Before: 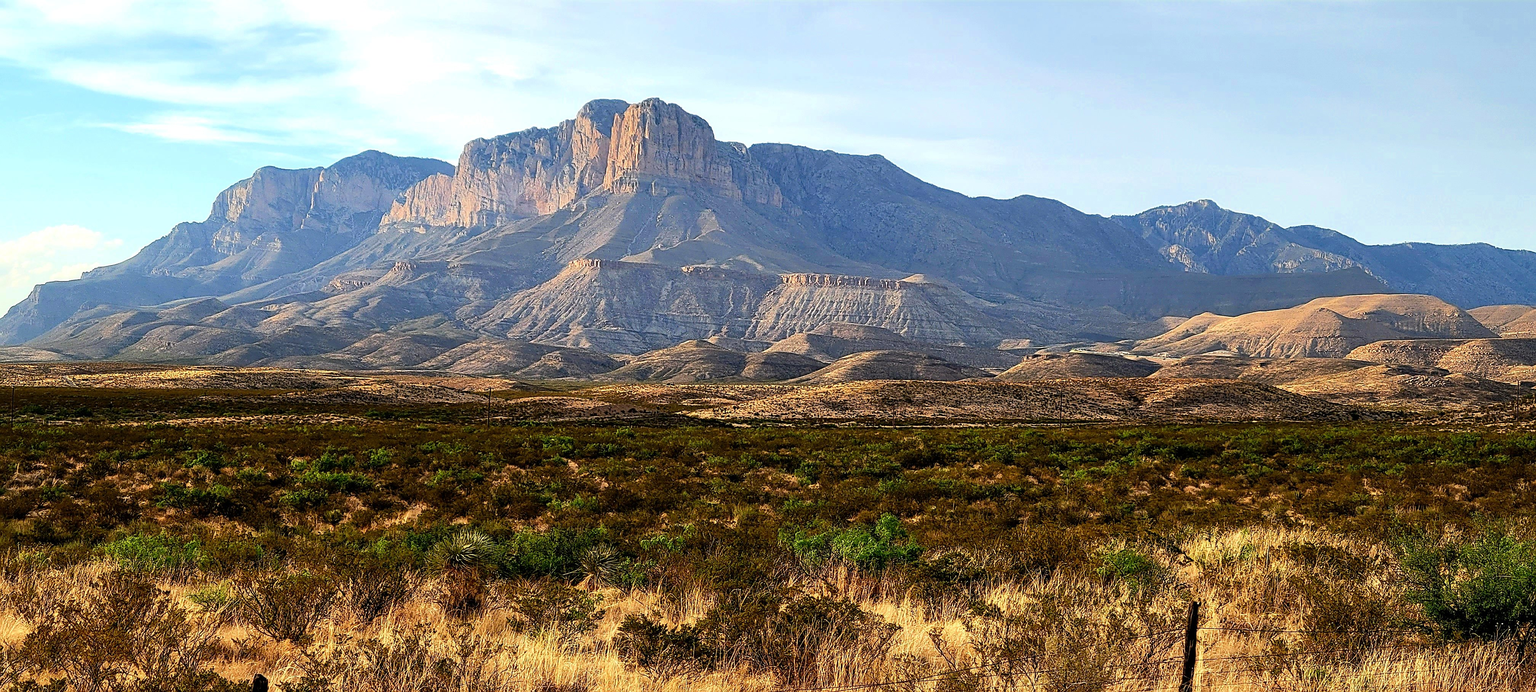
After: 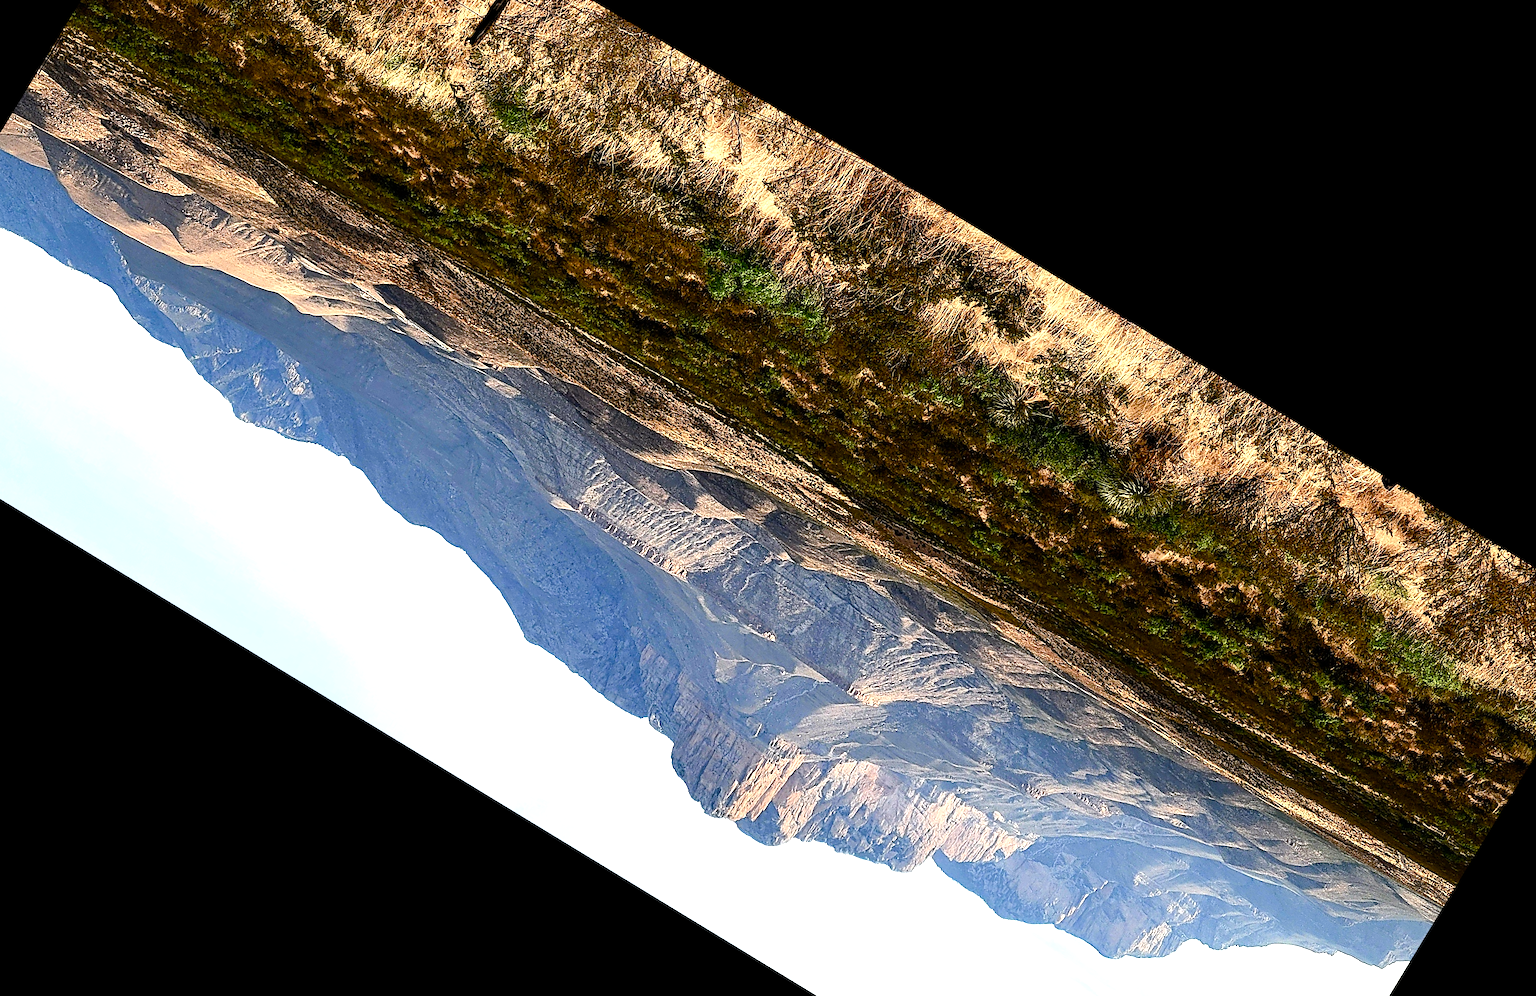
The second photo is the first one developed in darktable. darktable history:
rotate and perspective: rotation -1.32°, lens shift (horizontal) -0.031, crop left 0.015, crop right 0.985, crop top 0.047, crop bottom 0.982
tone equalizer: -8 EV -0.75 EV, -7 EV -0.7 EV, -6 EV -0.6 EV, -5 EV -0.4 EV, -3 EV 0.4 EV, -2 EV 0.6 EV, -1 EV 0.7 EV, +0 EV 0.75 EV, edges refinement/feathering 500, mask exposure compensation -1.57 EV, preserve details no
color balance rgb: perceptual saturation grading › global saturation 20%, perceptual saturation grading › highlights -50%, perceptual saturation grading › shadows 30%
crop and rotate: angle 148.68°, left 9.111%, top 15.603%, right 4.588%, bottom 17.041%
